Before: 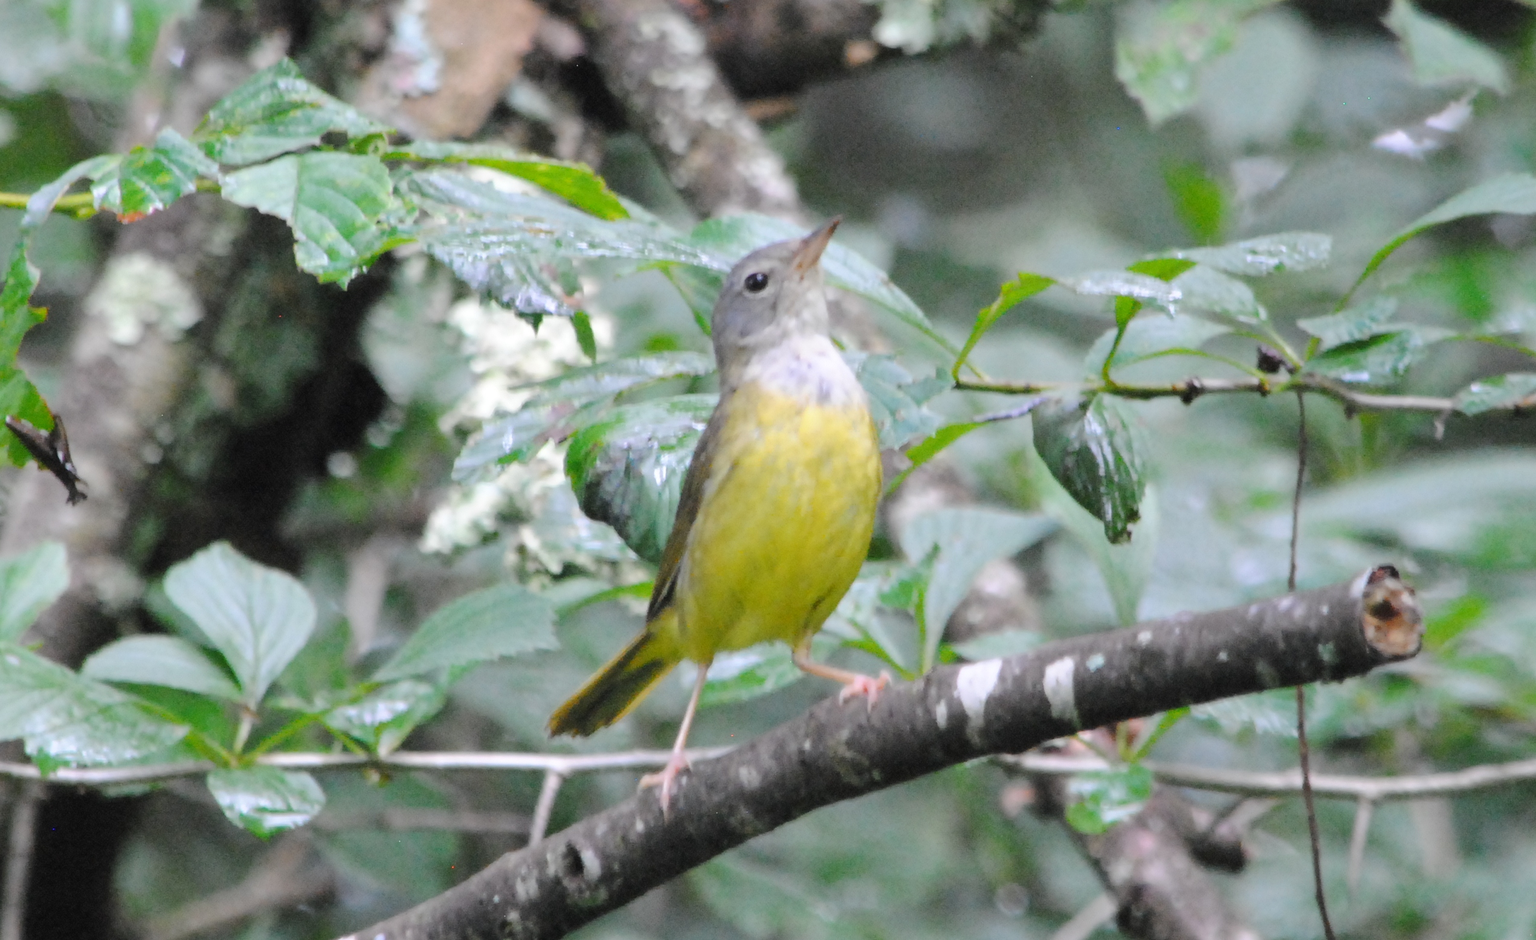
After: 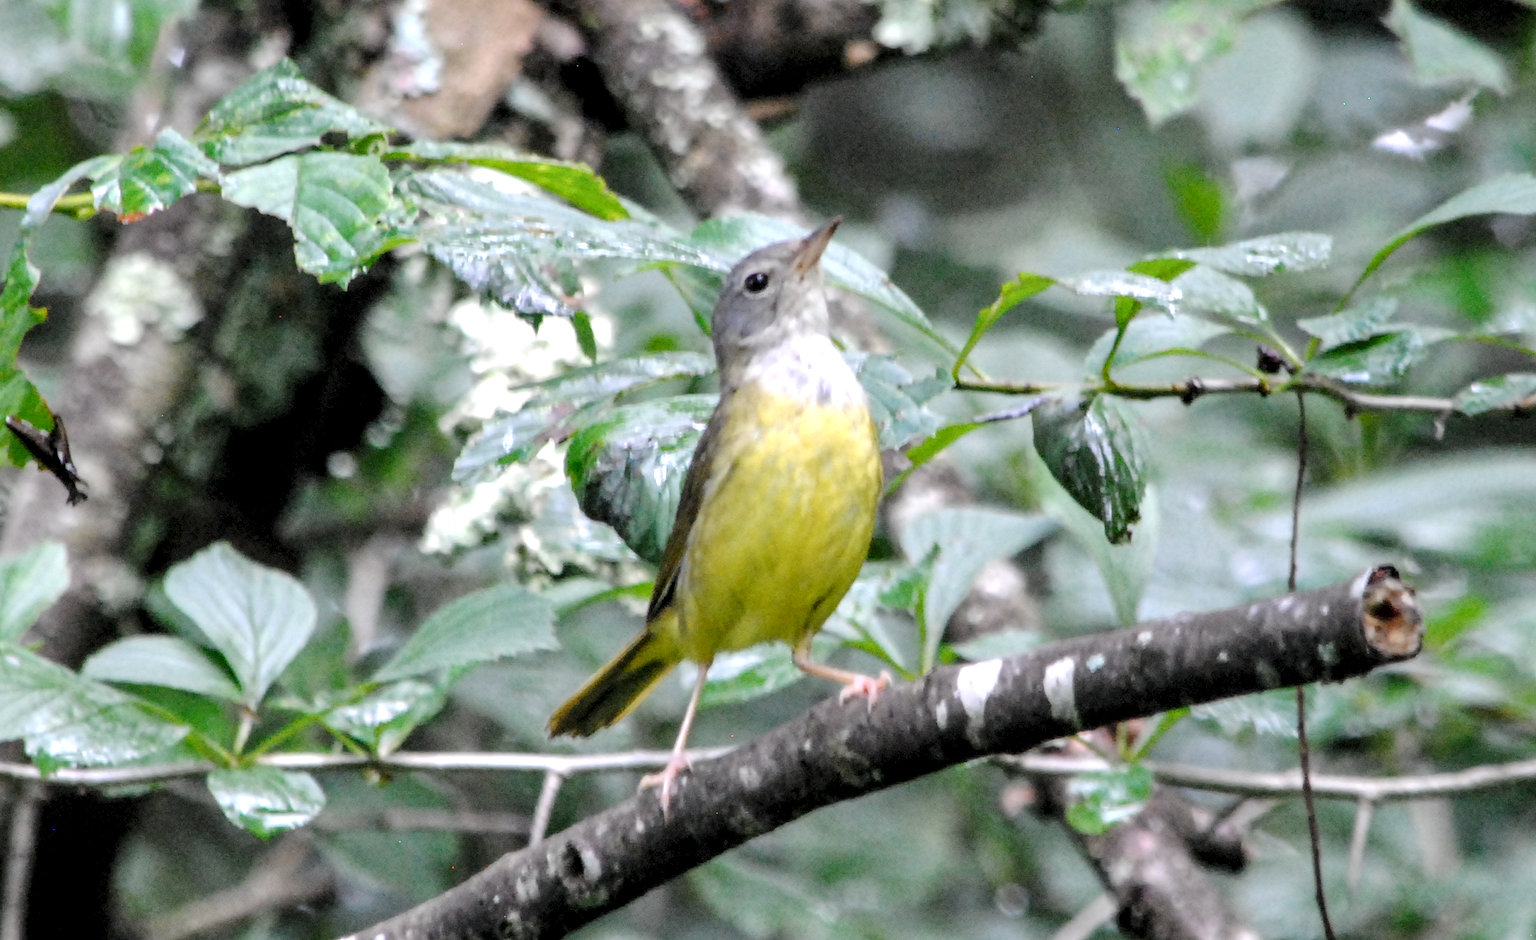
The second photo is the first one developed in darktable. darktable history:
local contrast: highlights 60%, shadows 61%, detail 160%
